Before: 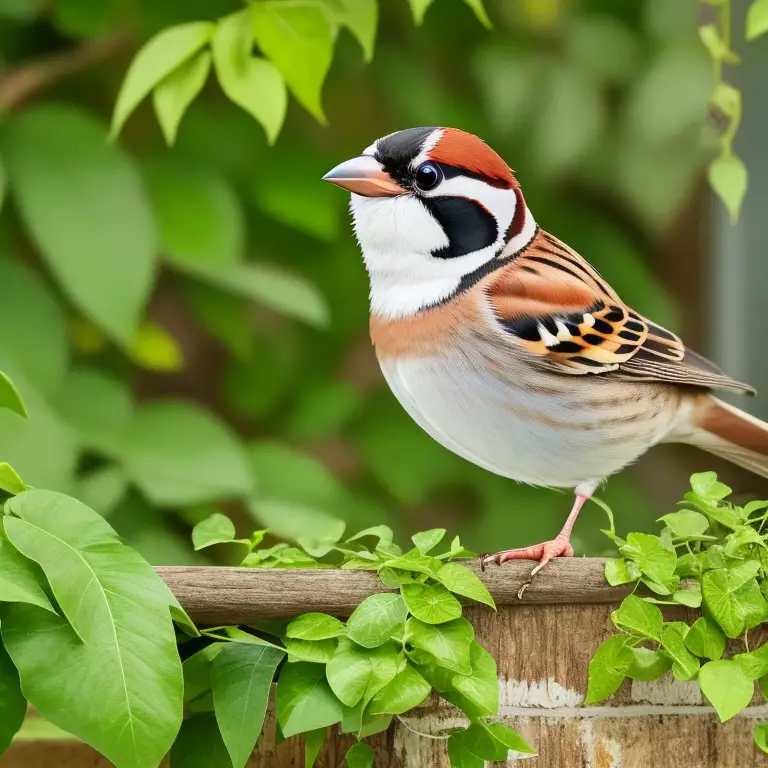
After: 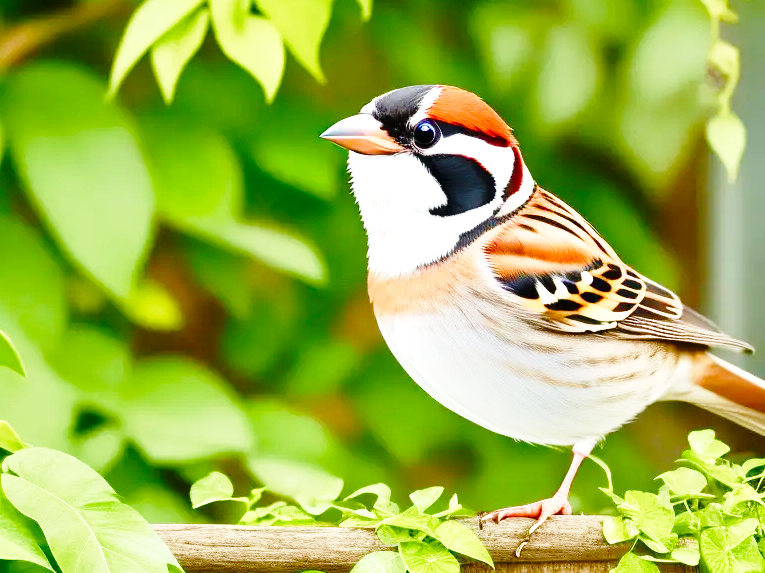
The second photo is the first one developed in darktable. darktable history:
color balance rgb: perceptual saturation grading › global saturation 25%, perceptual saturation grading › highlights -50%, perceptual saturation grading › shadows 30%, perceptual brilliance grading › global brilliance 12%, global vibrance 20%
base curve: curves: ch0 [(0, 0) (0.028, 0.03) (0.121, 0.232) (0.46, 0.748) (0.859, 0.968) (1, 1)], preserve colors none
crop: left 0.387%, top 5.469%, bottom 19.809%
